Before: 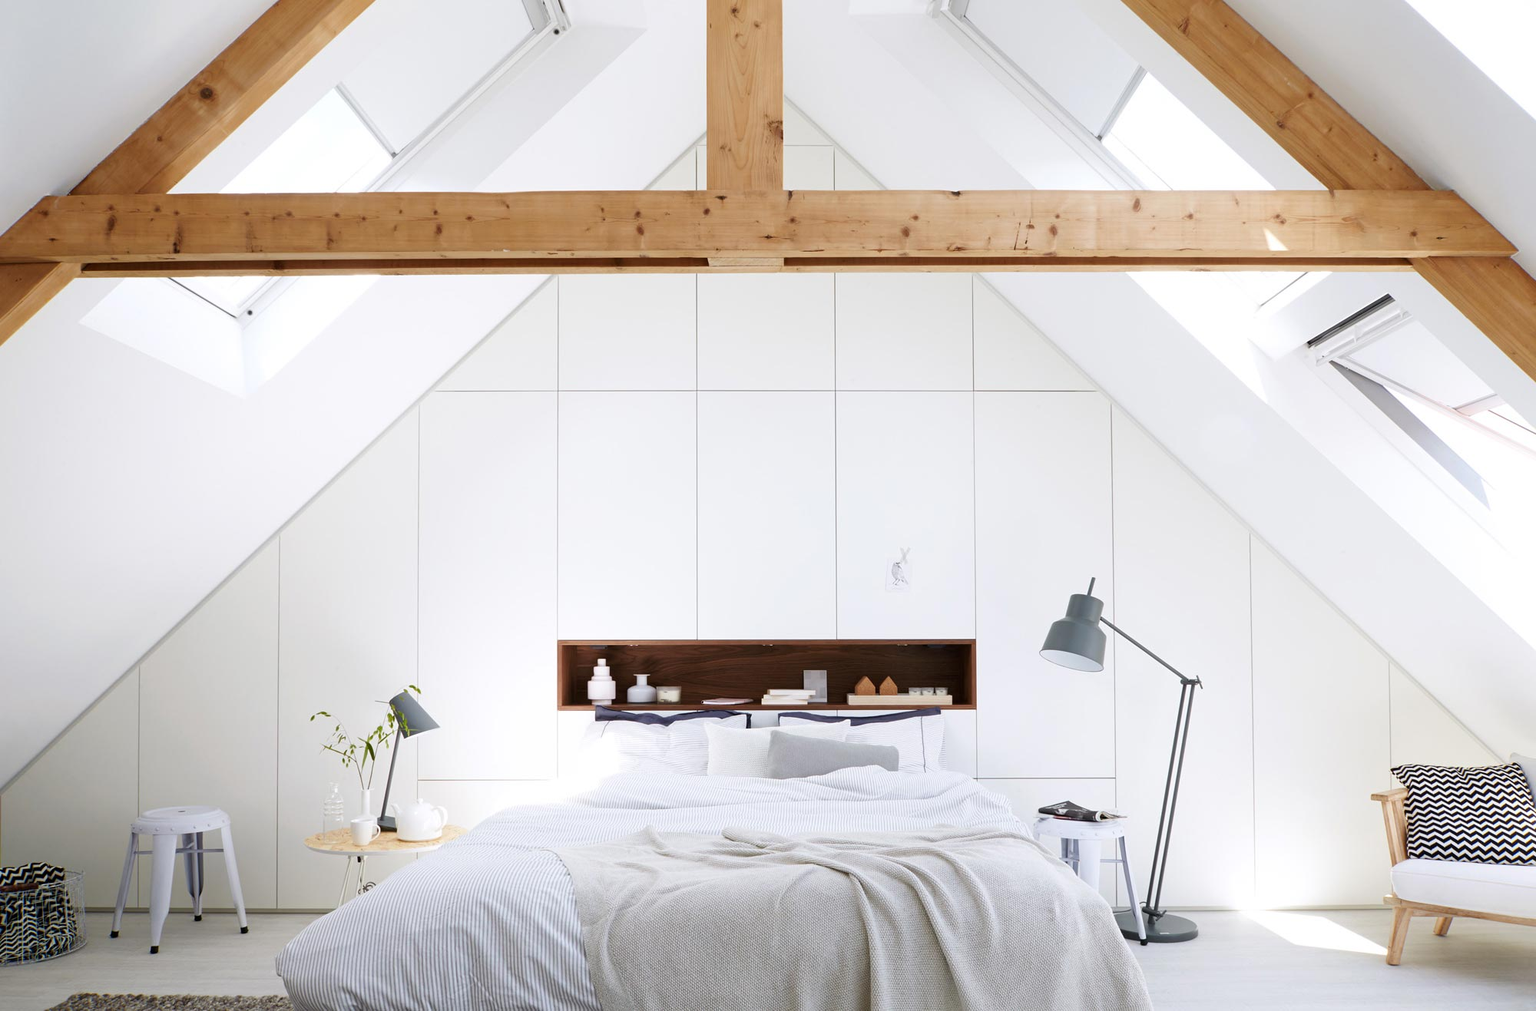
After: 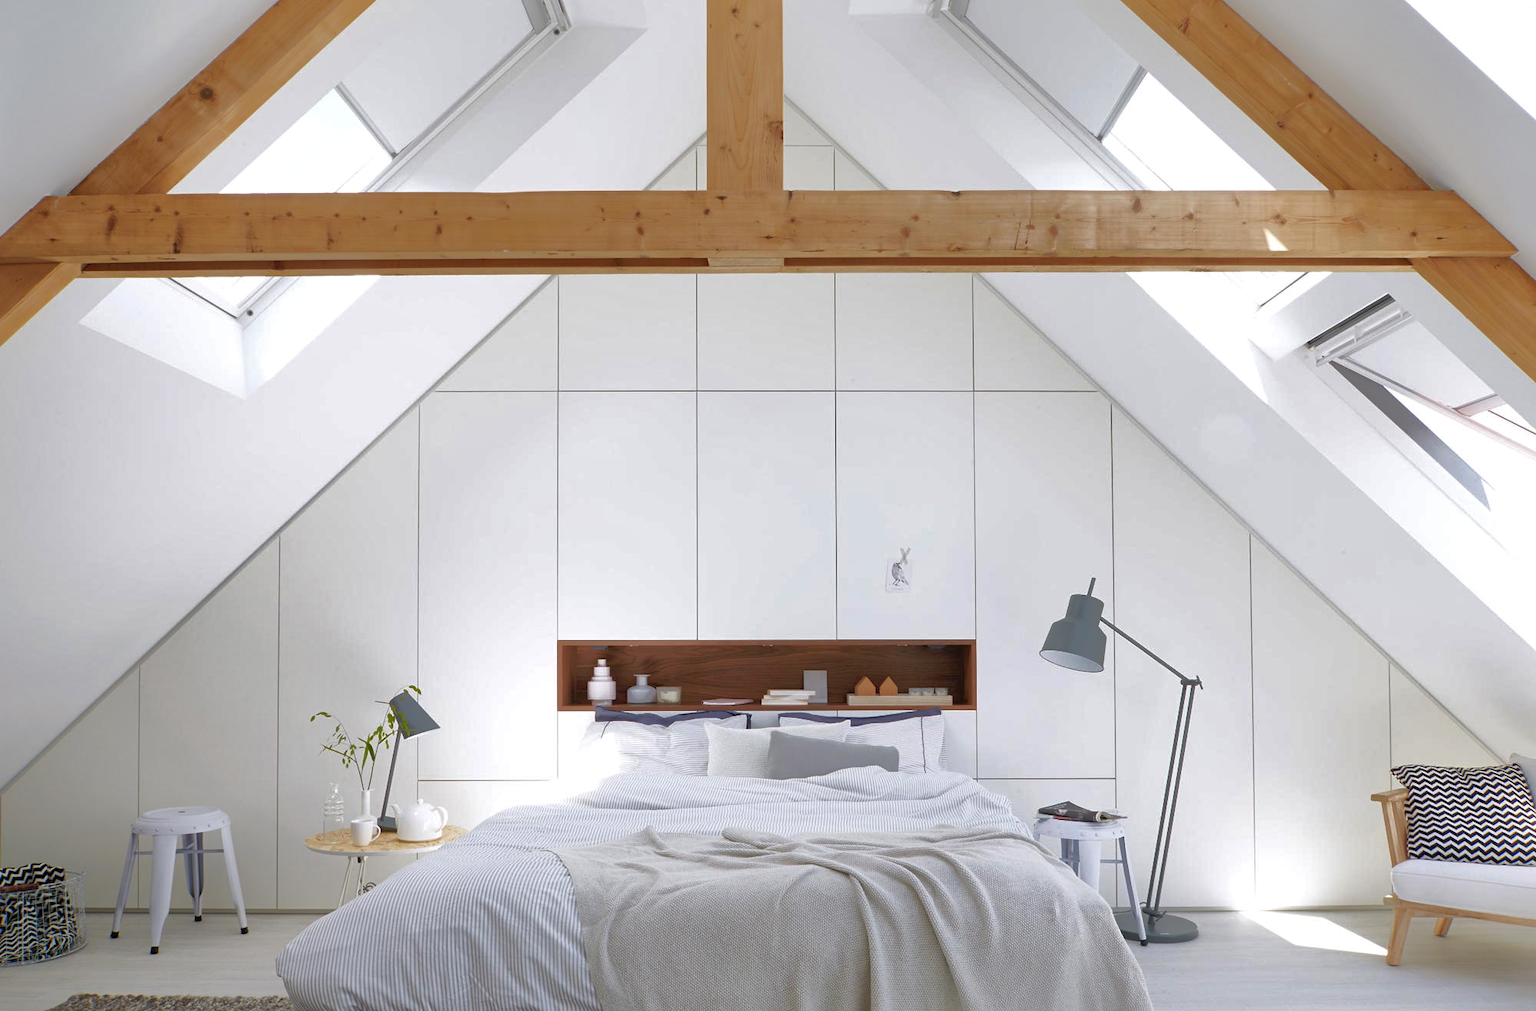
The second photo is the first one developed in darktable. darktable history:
shadows and highlights: shadows 60.52, highlights -60
tone equalizer: edges refinement/feathering 500, mask exposure compensation -1.57 EV, preserve details no
